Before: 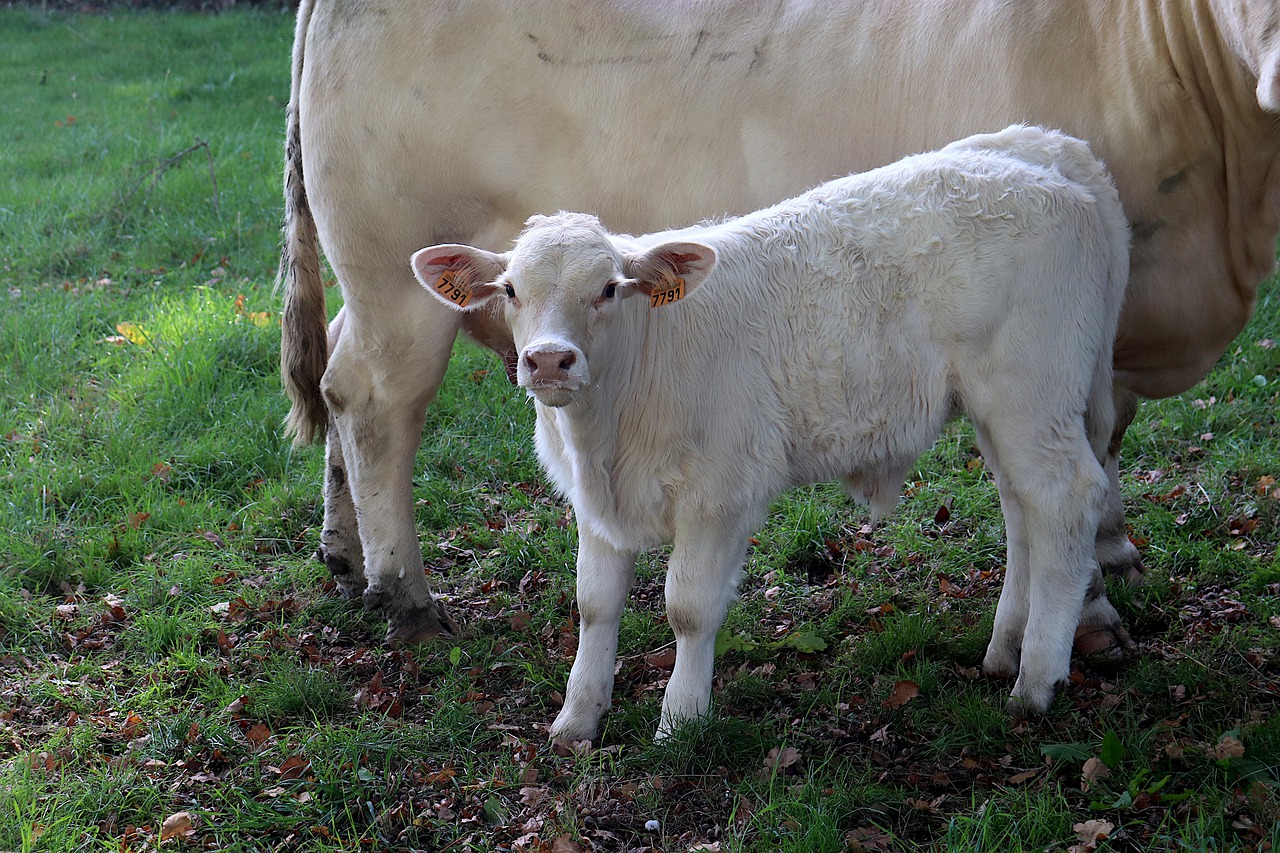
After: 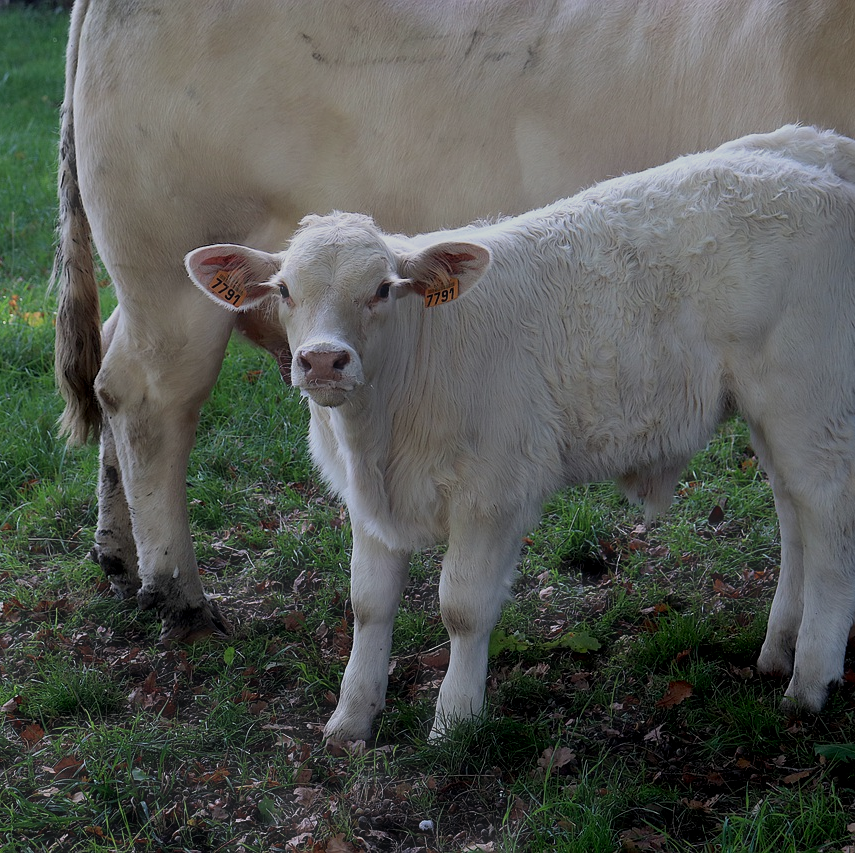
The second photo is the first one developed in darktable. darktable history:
haze removal: strength -0.1, adaptive false
crop and rotate: left 17.732%, right 15.423%
exposure: black level correction 0.009, exposure -0.637 EV, compensate highlight preservation false
